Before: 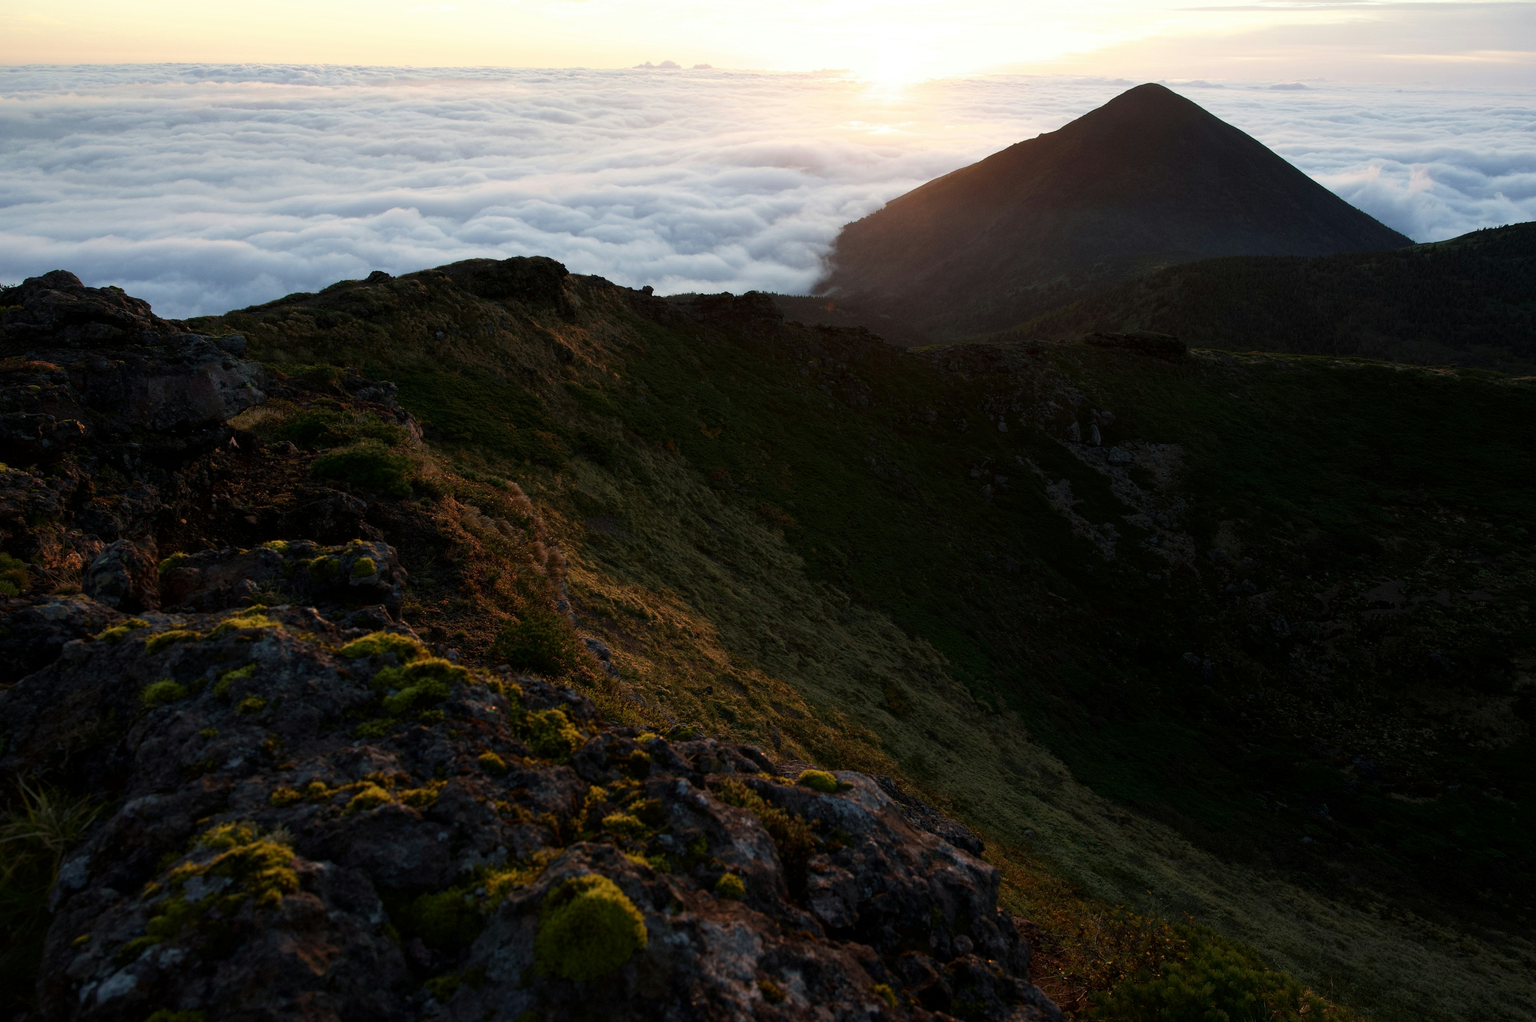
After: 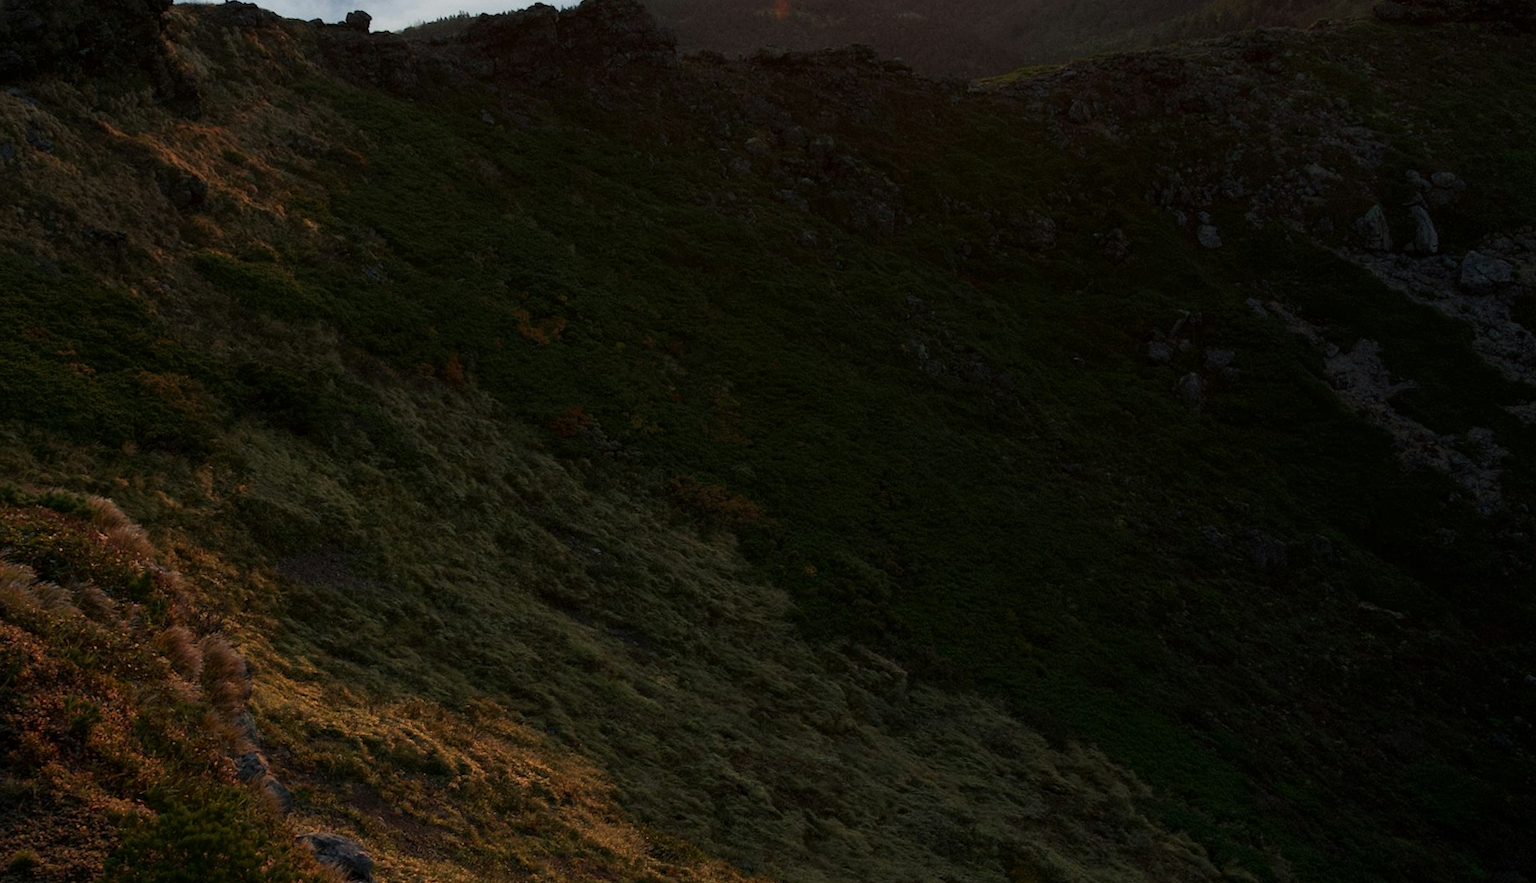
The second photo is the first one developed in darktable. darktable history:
rotate and perspective: rotation -6.83°, automatic cropping off
crop: left 31.751%, top 32.172%, right 27.8%, bottom 35.83%
tone equalizer: on, module defaults
